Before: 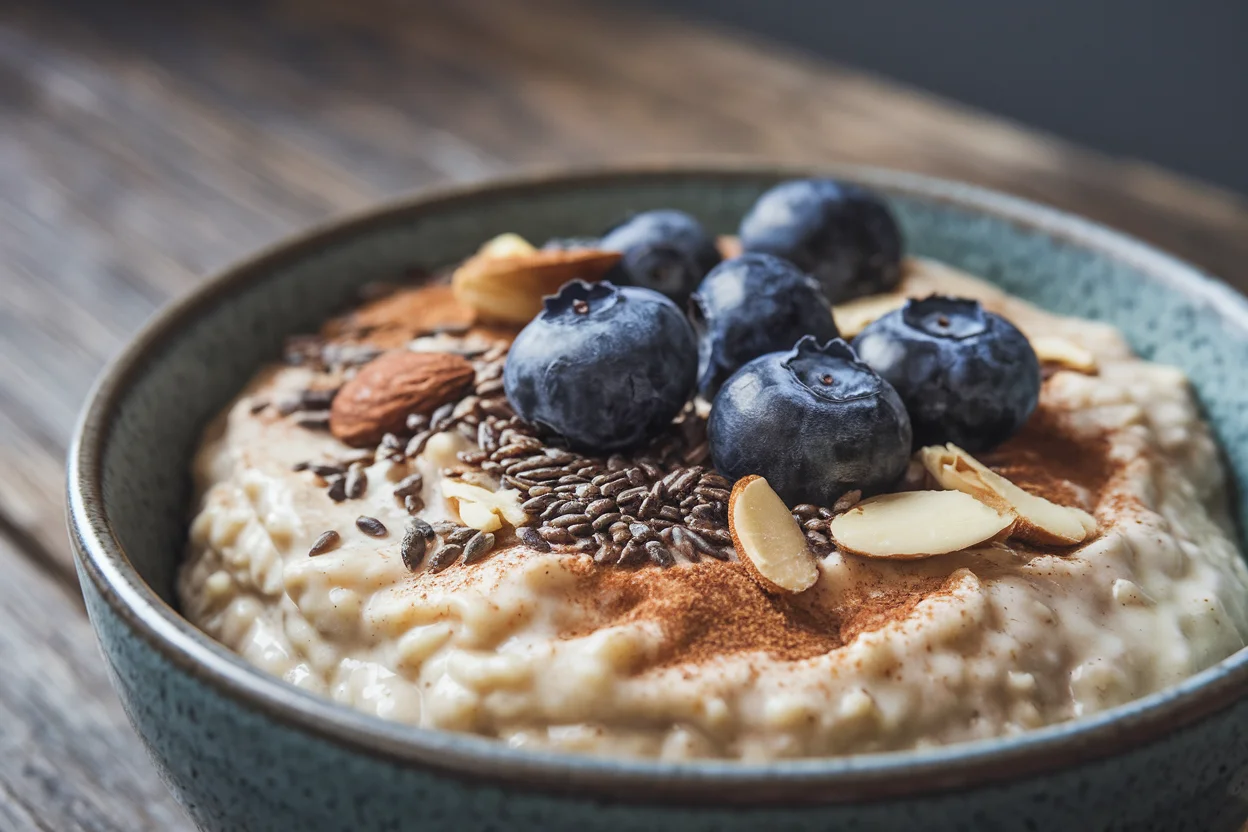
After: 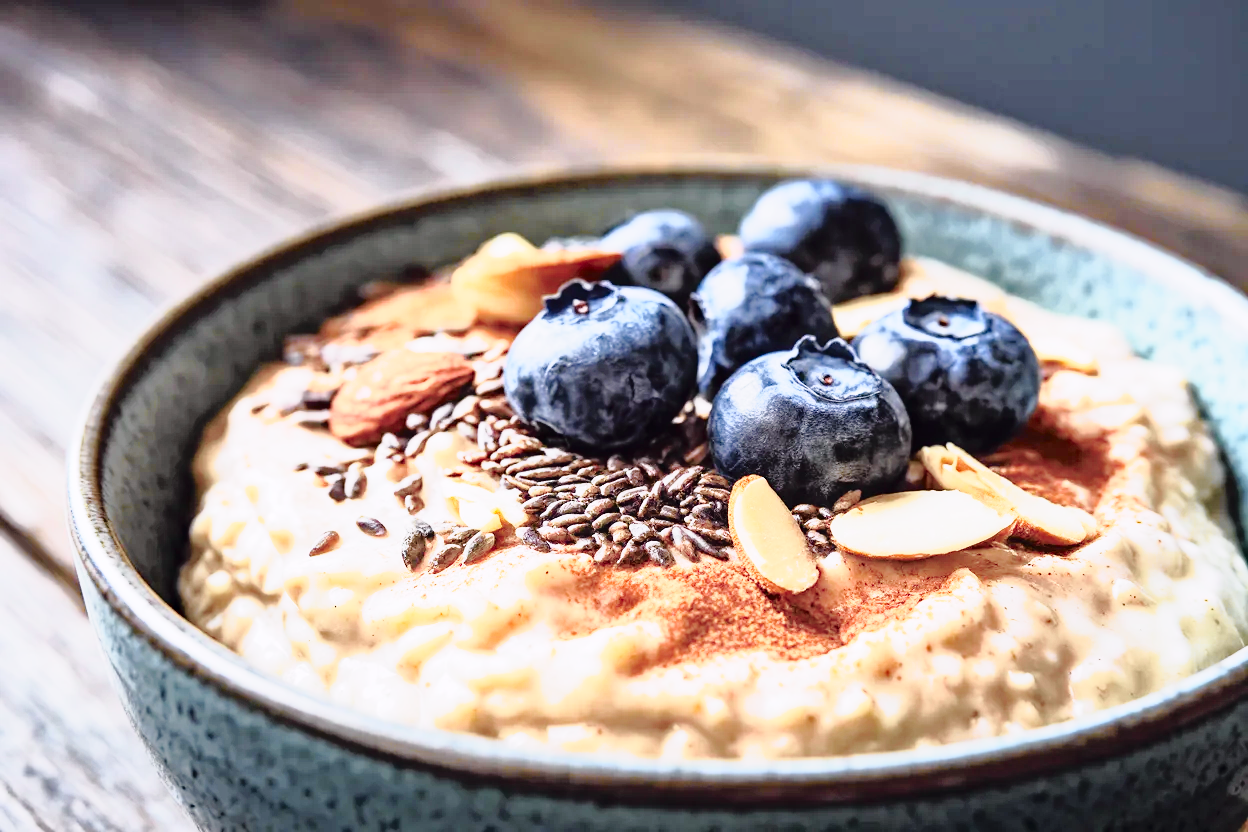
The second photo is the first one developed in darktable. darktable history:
tone curve: curves: ch0 [(0, 0) (0.105, 0.044) (0.195, 0.128) (0.283, 0.283) (0.384, 0.404) (0.485, 0.531) (0.638, 0.681) (0.795, 0.879) (1, 0.977)]; ch1 [(0, 0) (0.161, 0.092) (0.35, 0.33) (0.379, 0.401) (0.456, 0.469) (0.498, 0.503) (0.531, 0.537) (0.596, 0.621) (0.635, 0.671) (1, 1)]; ch2 [(0, 0) (0.371, 0.362) (0.437, 0.437) (0.483, 0.484) (0.53, 0.515) (0.56, 0.58) (0.622, 0.606) (1, 1)], color space Lab, independent channels, preserve colors none
exposure: exposure 0.515 EV, compensate highlight preservation false
haze removal: compatibility mode true, adaptive false
base curve: curves: ch0 [(0, 0) (0.028, 0.03) (0.121, 0.232) (0.46, 0.748) (0.859, 0.968) (1, 1)], preserve colors none
